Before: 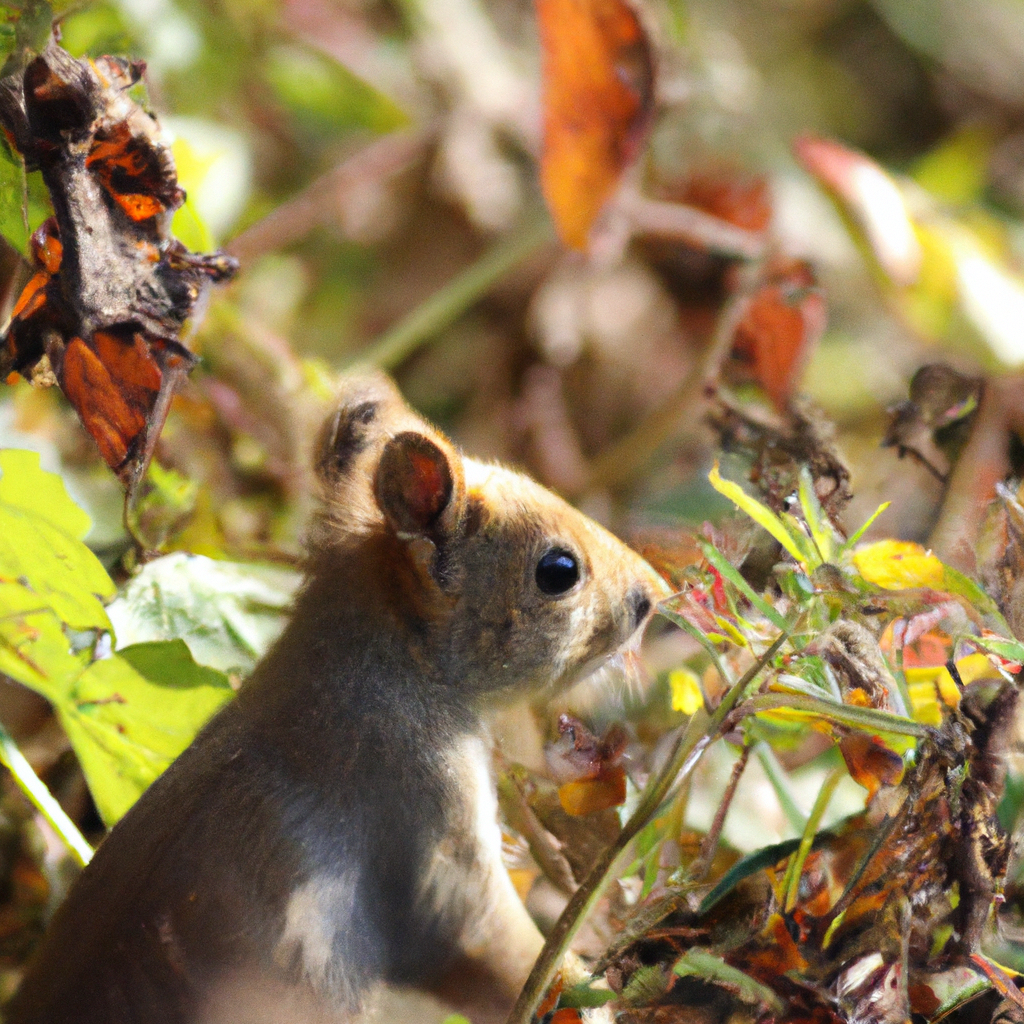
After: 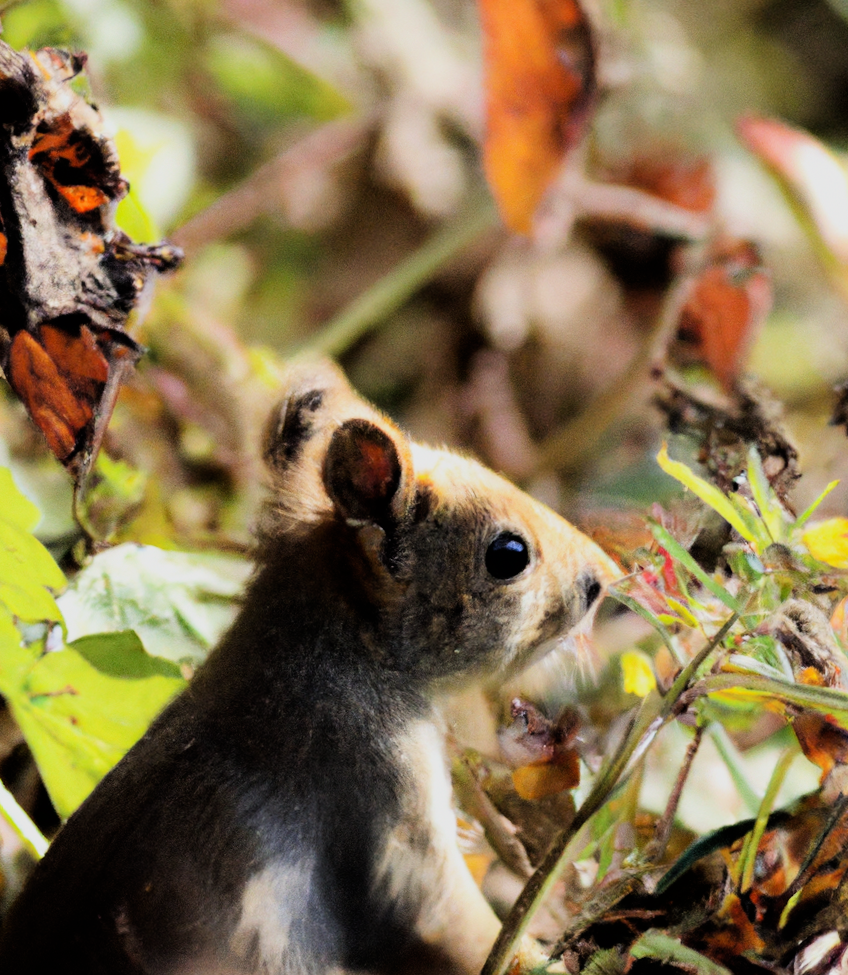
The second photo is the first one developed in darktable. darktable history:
crop and rotate: angle 1°, left 4.281%, top 0.642%, right 11.383%, bottom 2.486%
filmic rgb: black relative exposure -5 EV, hardness 2.88, contrast 1.4
